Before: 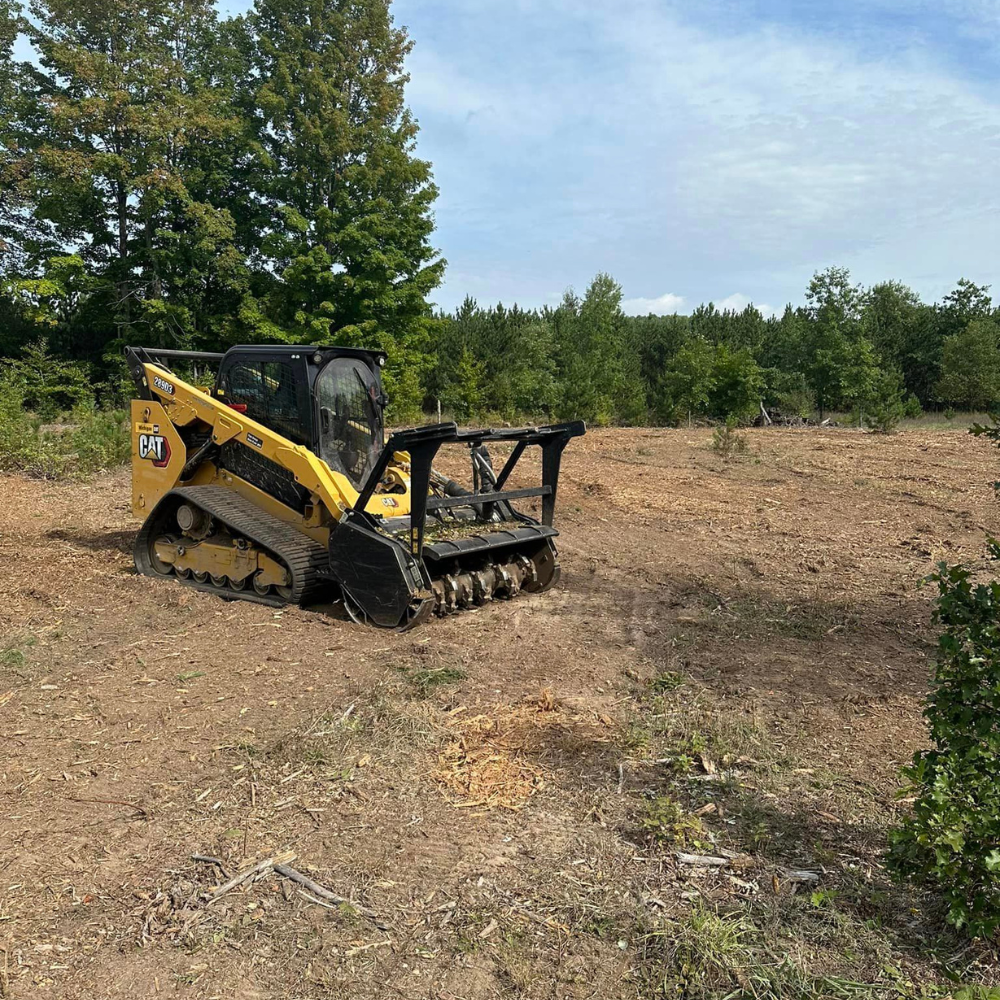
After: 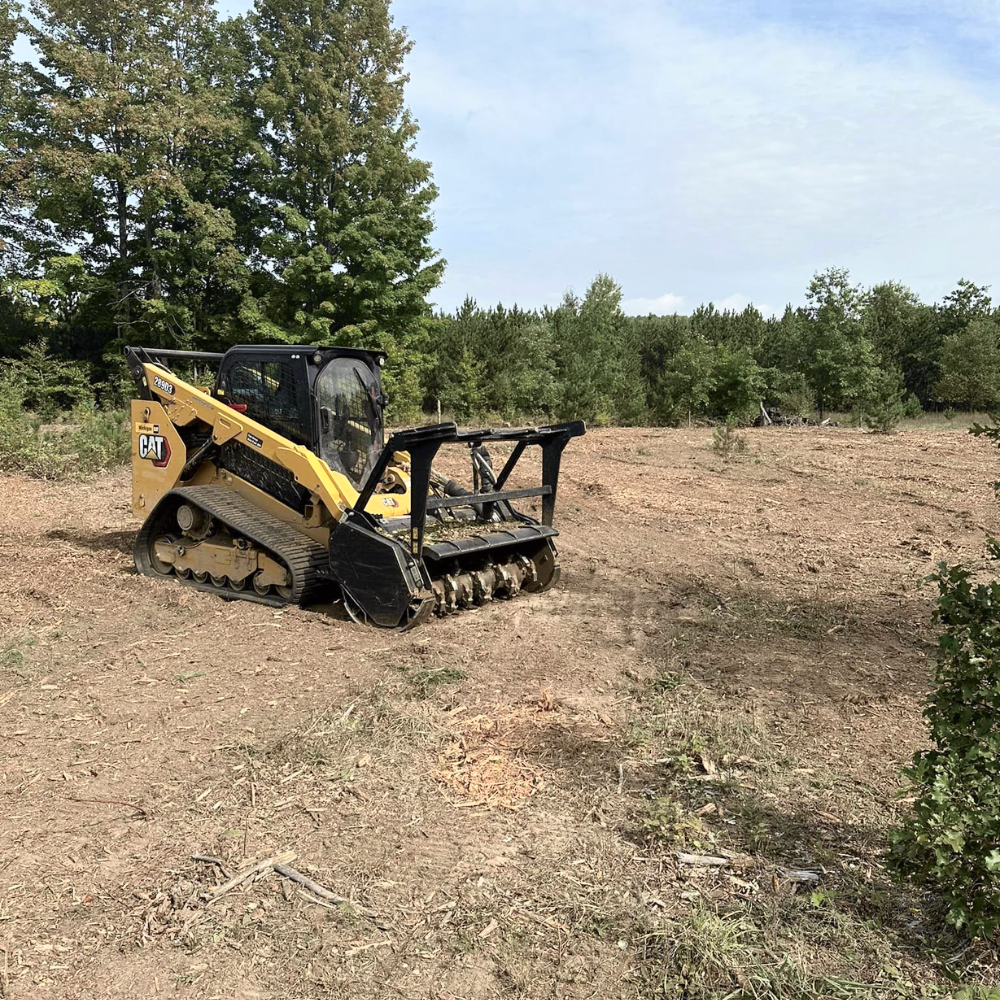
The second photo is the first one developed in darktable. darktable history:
color calibration: illuminant same as pipeline (D50), adaptation XYZ, x 0.346, y 0.358, temperature 5013.39 K
tone curve: curves: ch0 [(0, 0) (0.739, 0.837) (1, 1)]; ch1 [(0, 0) (0.226, 0.261) (0.383, 0.397) (0.462, 0.473) (0.498, 0.502) (0.521, 0.52) (0.578, 0.57) (1, 1)]; ch2 [(0, 0) (0.438, 0.456) (0.5, 0.5) (0.547, 0.557) (0.597, 0.58) (0.629, 0.603) (1, 1)], color space Lab, independent channels, preserve colors none
